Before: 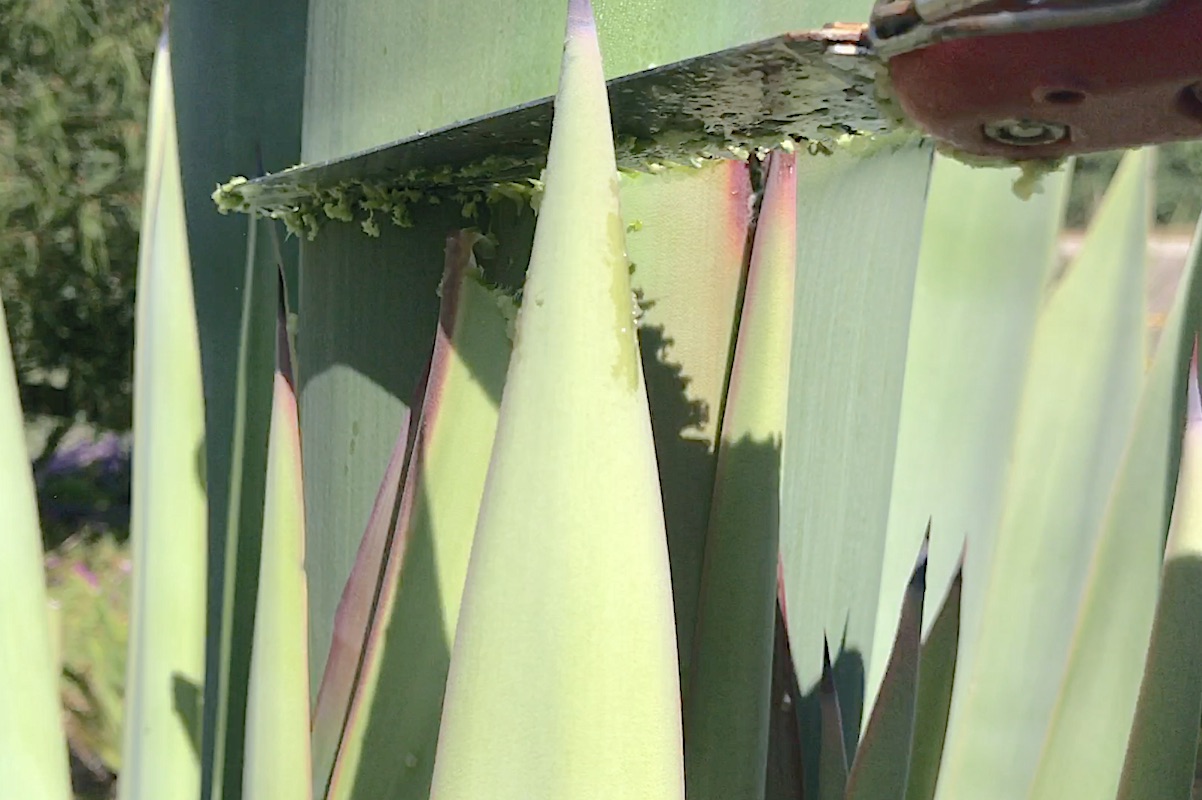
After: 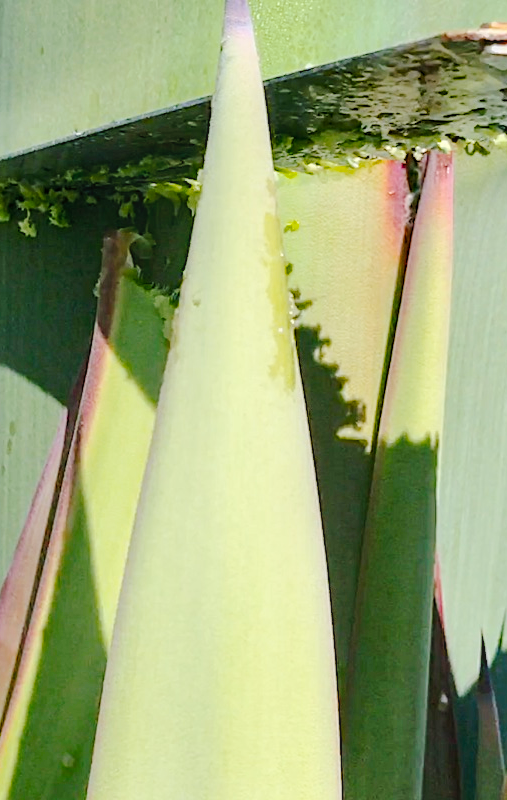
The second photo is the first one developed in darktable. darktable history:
shadows and highlights: shadows 29.61, highlights -30.47, low approximation 0.01, soften with gaussian
exposure: exposure -0.116 EV, compensate exposure bias true, compensate highlight preservation false
color balance rgb: linear chroma grading › global chroma 15%, perceptual saturation grading › global saturation 30%
tone curve: curves: ch0 [(0, 0) (0.003, 0.014) (0.011, 0.017) (0.025, 0.023) (0.044, 0.035) (0.069, 0.04) (0.1, 0.062) (0.136, 0.099) (0.177, 0.152) (0.224, 0.214) (0.277, 0.291) (0.335, 0.383) (0.399, 0.487) (0.468, 0.581) (0.543, 0.662) (0.623, 0.738) (0.709, 0.802) (0.801, 0.871) (0.898, 0.936) (1, 1)], preserve colors none
crop: left 28.583%, right 29.231%
white balance: emerald 1
local contrast: on, module defaults
